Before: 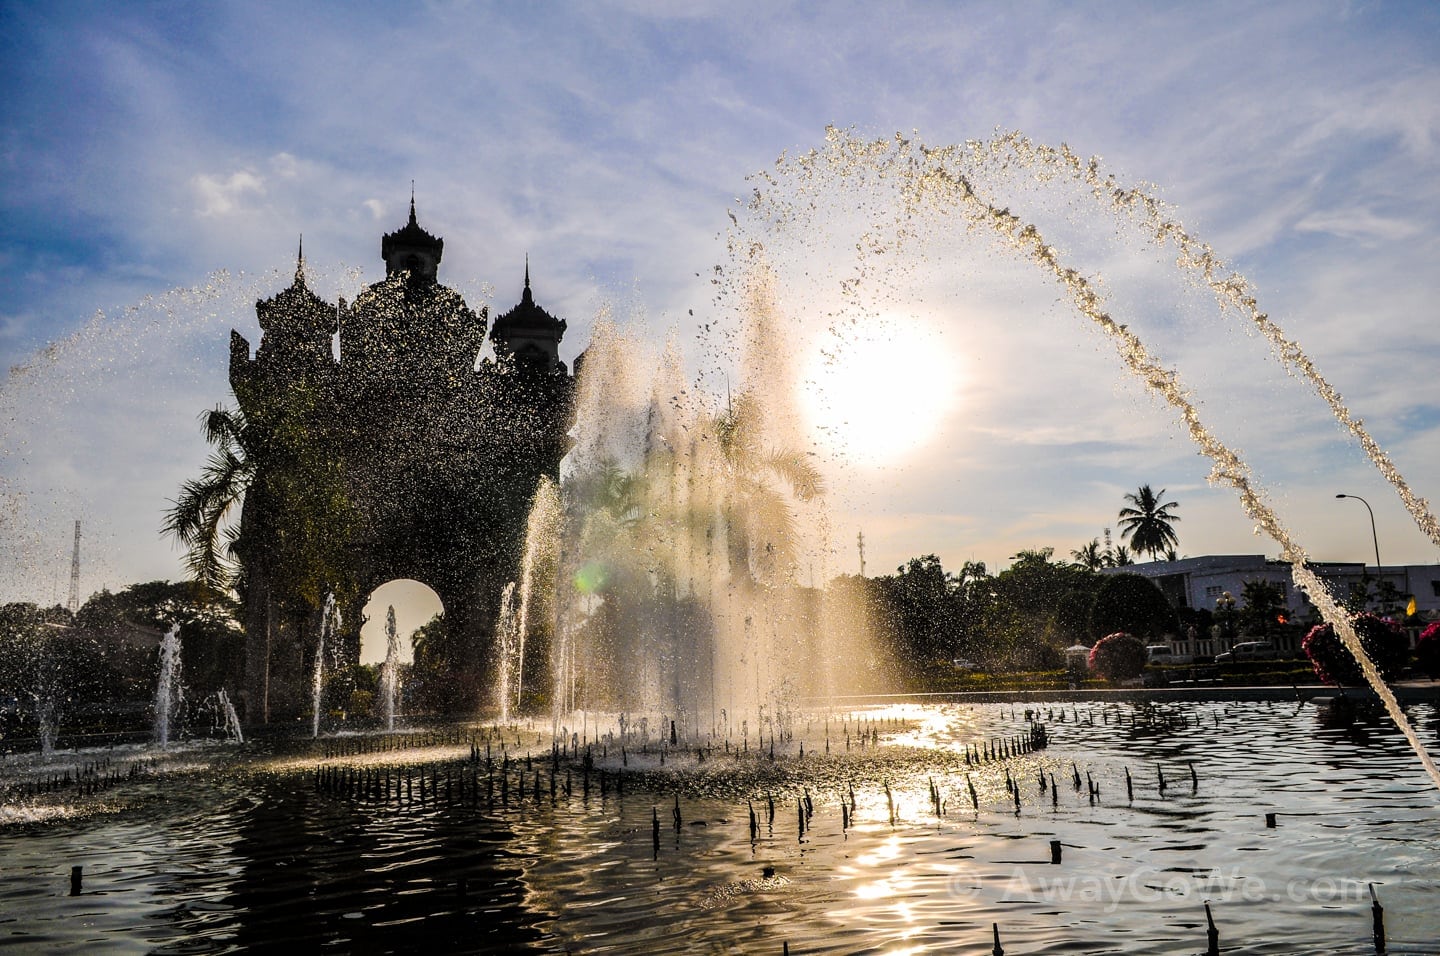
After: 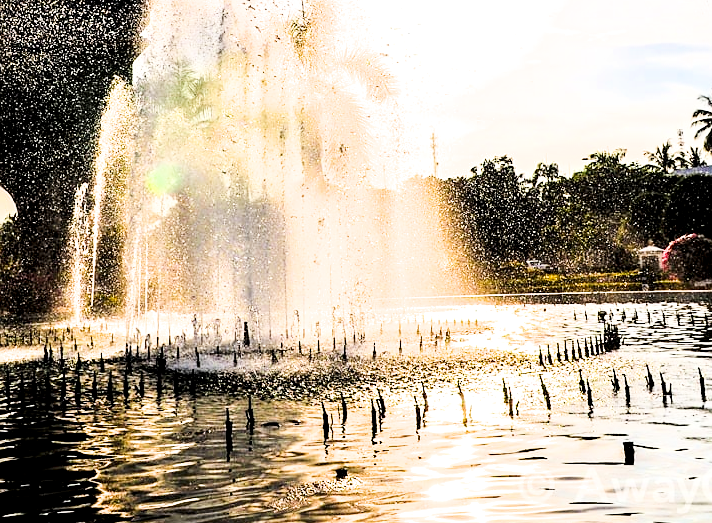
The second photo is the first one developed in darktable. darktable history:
filmic rgb: black relative exposure -5 EV, hardness 2.88, contrast 1.3
exposure: black level correction 0, exposure 2 EV, compensate highlight preservation false
contrast brightness saturation: contrast 0.12, brightness -0.12, saturation 0.2
crop: left 29.672%, top 41.786%, right 20.851%, bottom 3.487%
local contrast: highlights 100%, shadows 100%, detail 120%, midtone range 0.2
sharpen: radius 1.559, amount 0.373, threshold 1.271
tone equalizer: on, module defaults
